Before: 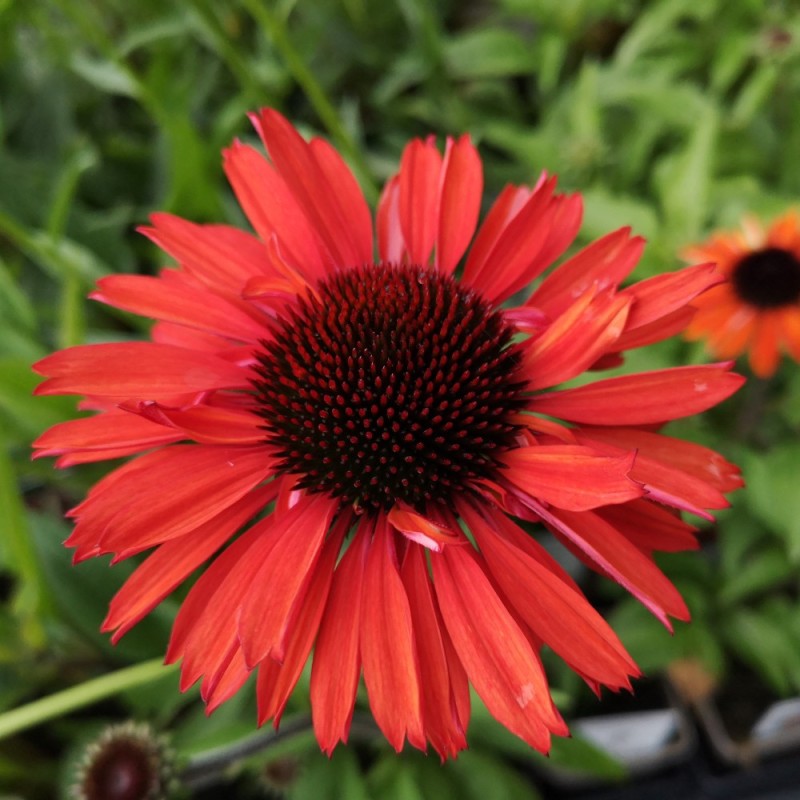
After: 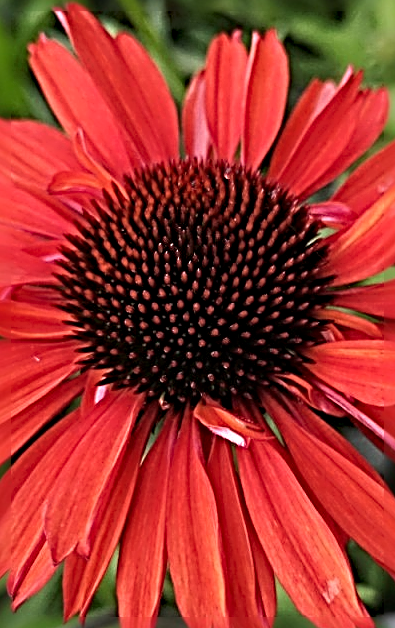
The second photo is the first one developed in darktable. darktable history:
crop and rotate: angle 0.02°, left 24.353%, top 13.219%, right 26.156%, bottom 8.224%
exposure: exposure 0.081 EV, compensate highlight preservation false
sharpen: radius 4.001, amount 2
